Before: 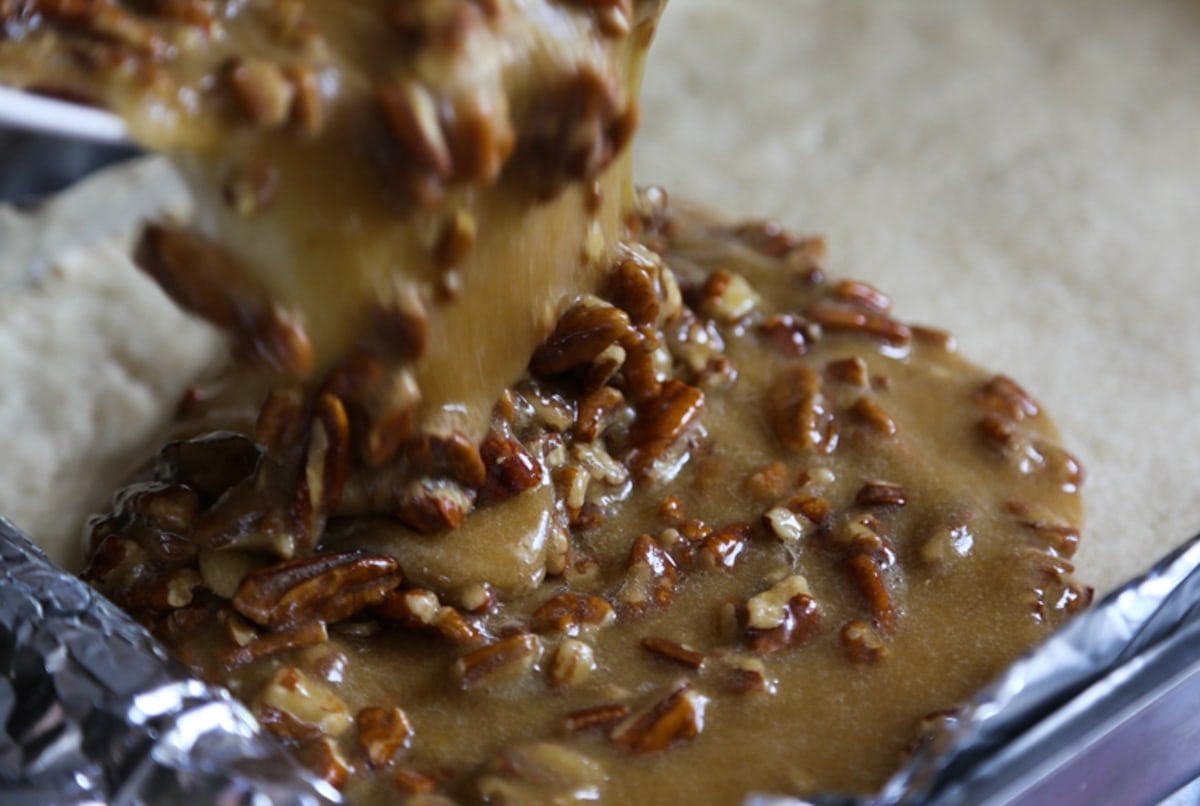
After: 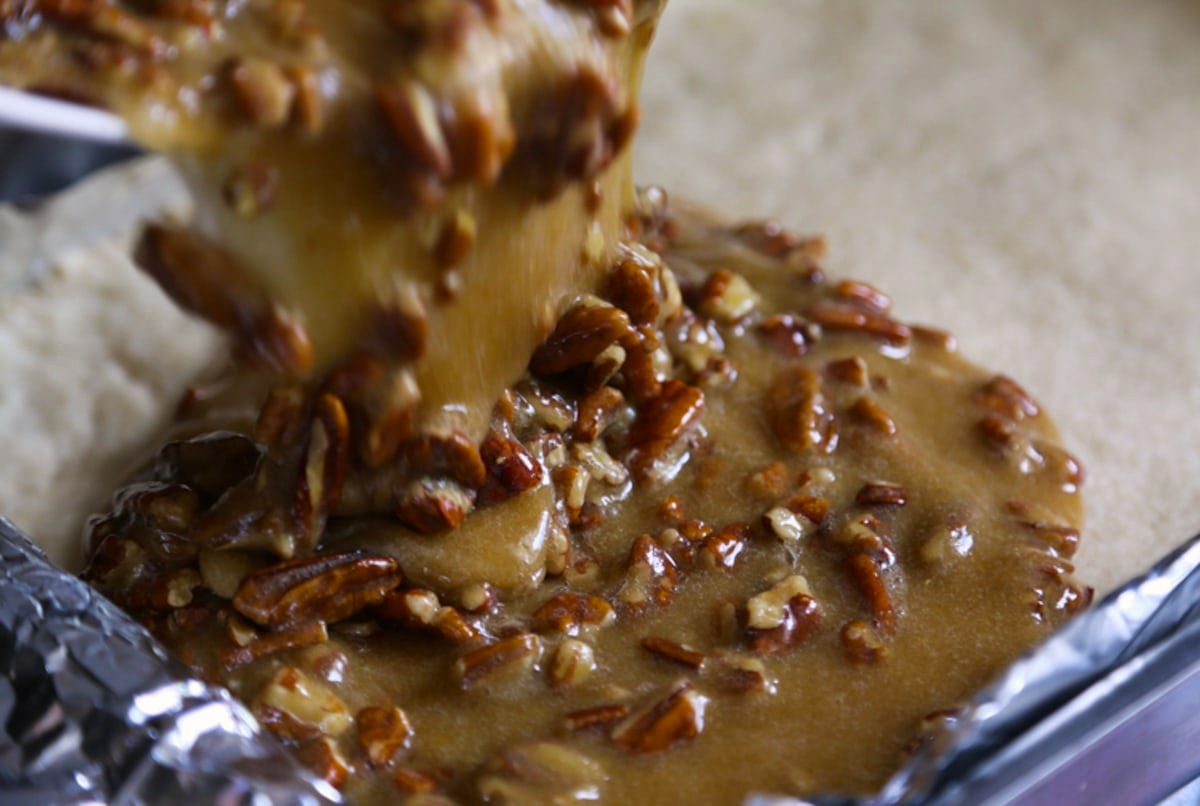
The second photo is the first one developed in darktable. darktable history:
color correction: highlights a* 3.21, highlights b* 2, saturation 1.16
